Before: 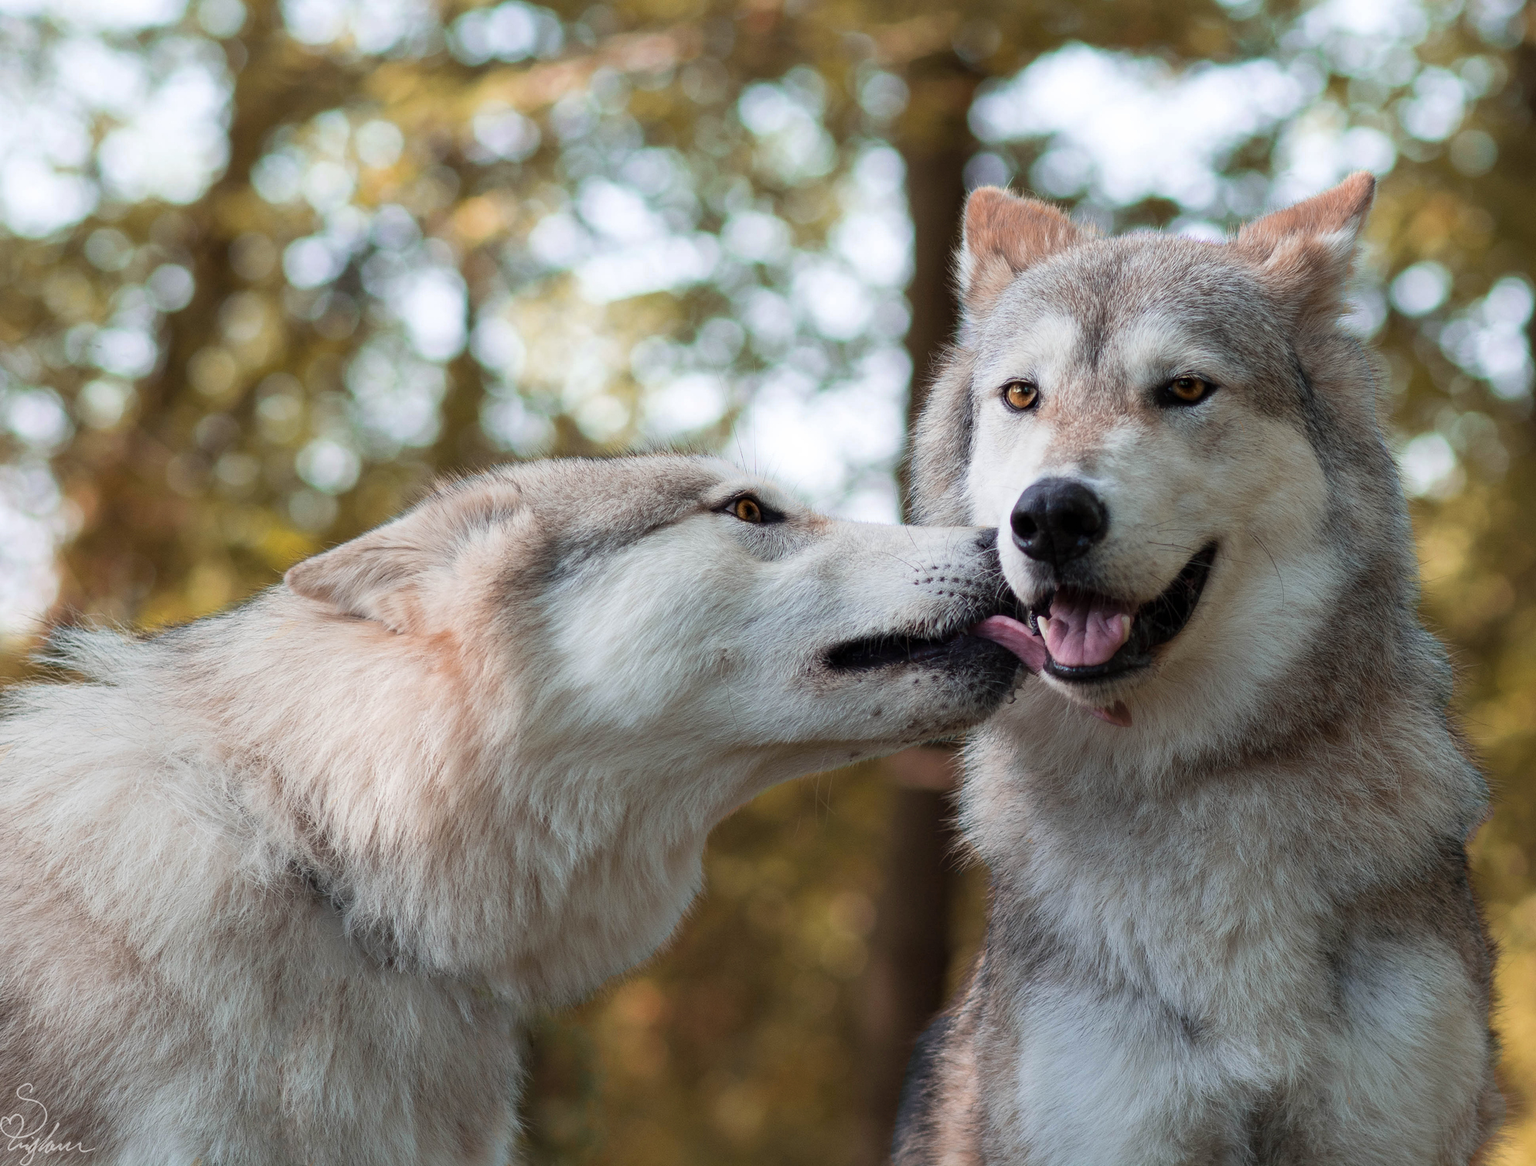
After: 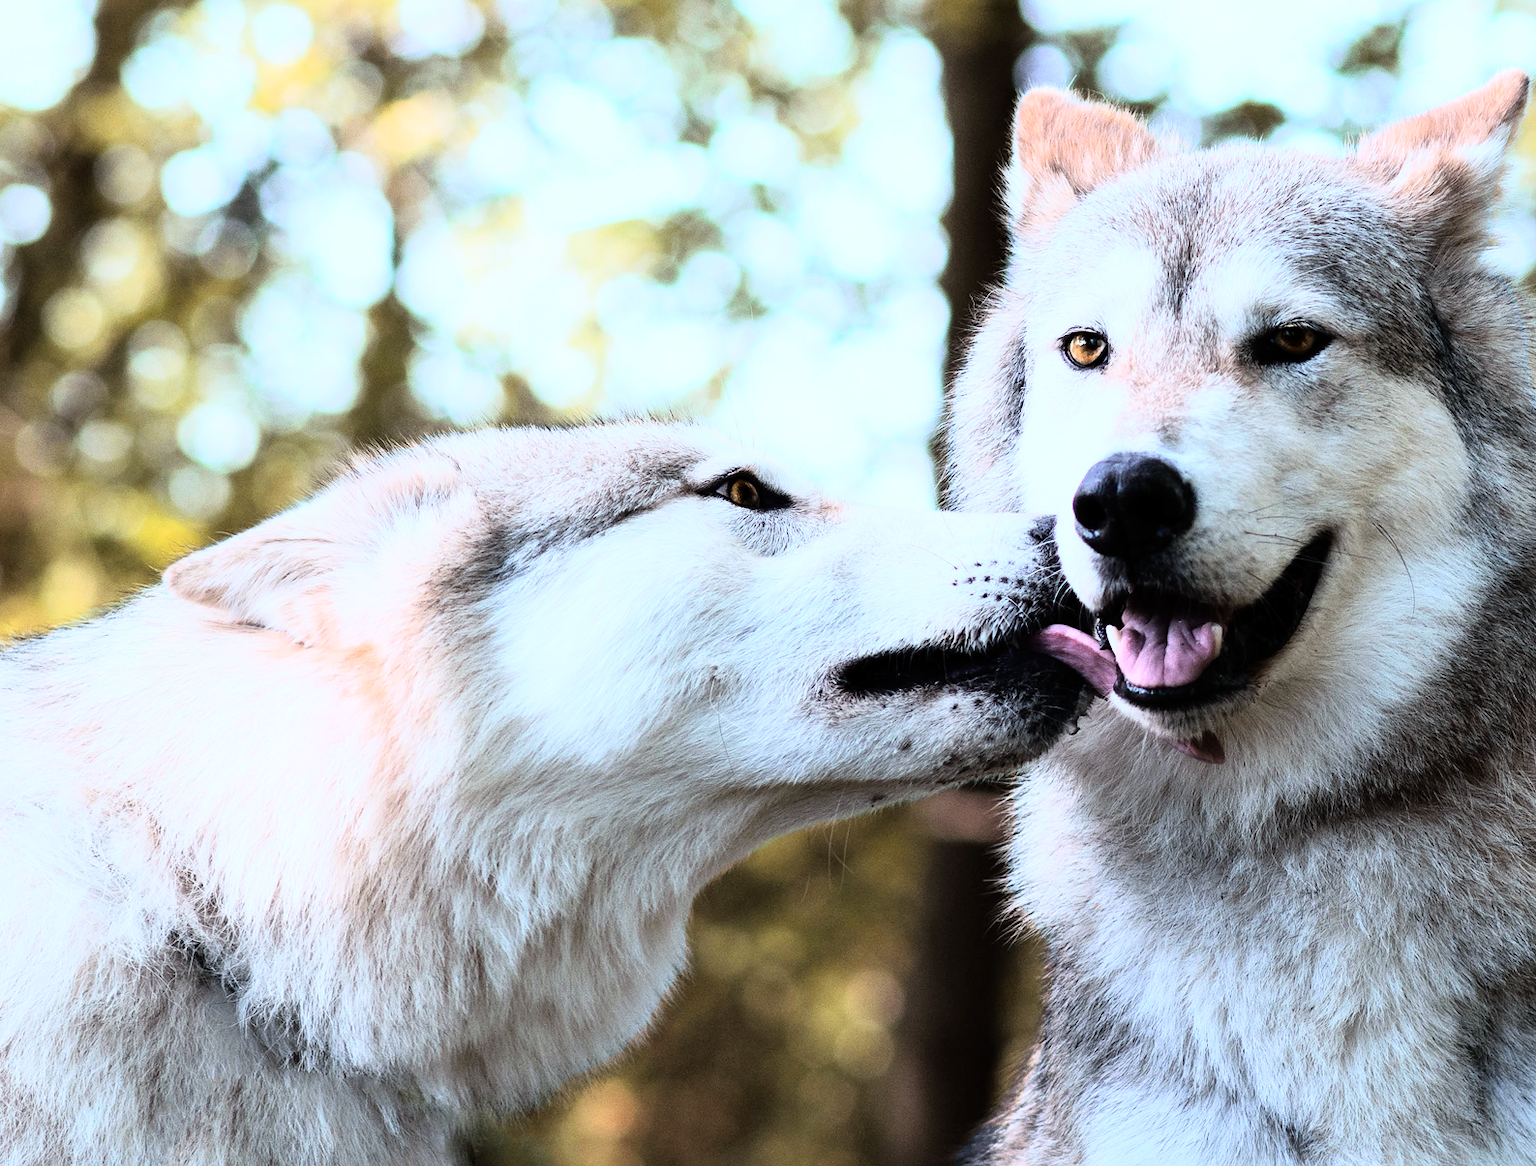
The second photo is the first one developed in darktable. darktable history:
white balance: red 0.931, blue 1.11
crop and rotate: left 10.071%, top 10.071%, right 10.02%, bottom 10.02%
rgb curve: curves: ch0 [(0, 0) (0.21, 0.15) (0.24, 0.21) (0.5, 0.75) (0.75, 0.96) (0.89, 0.99) (1, 1)]; ch1 [(0, 0.02) (0.21, 0.13) (0.25, 0.2) (0.5, 0.67) (0.75, 0.9) (0.89, 0.97) (1, 1)]; ch2 [(0, 0.02) (0.21, 0.13) (0.25, 0.2) (0.5, 0.67) (0.75, 0.9) (0.89, 0.97) (1, 1)], compensate middle gray true
